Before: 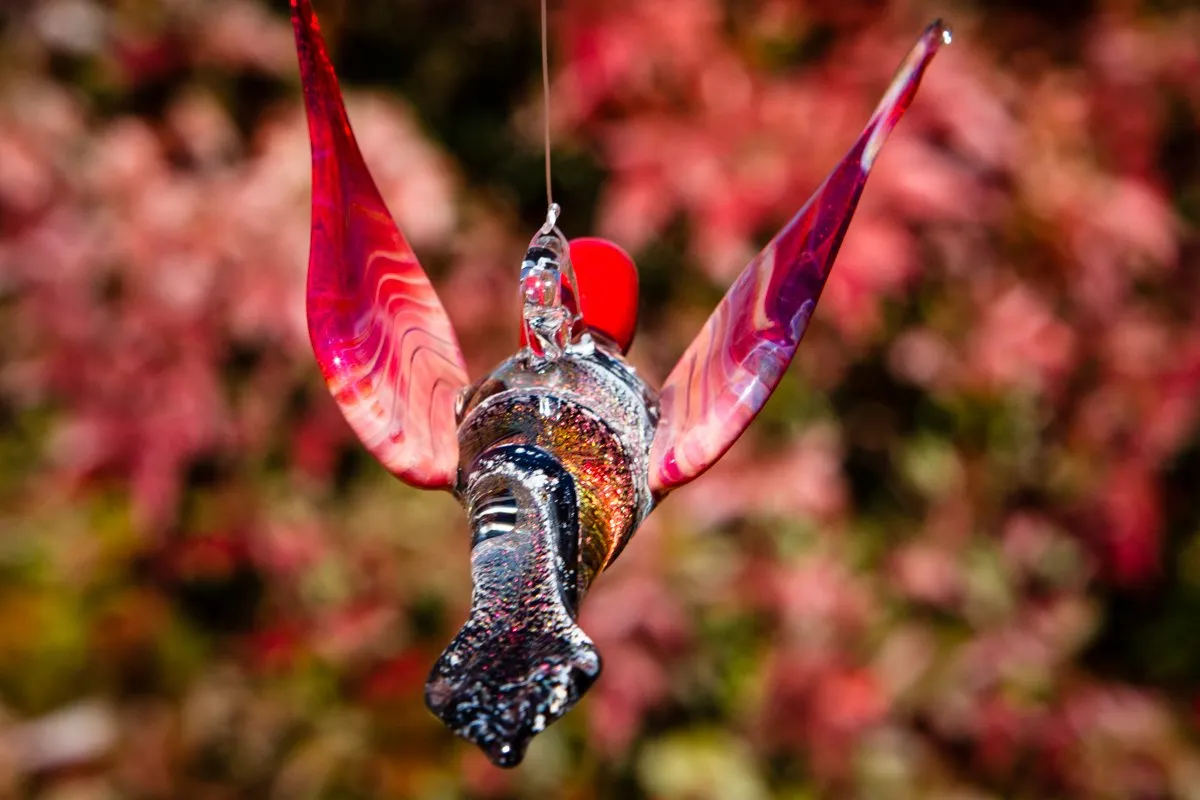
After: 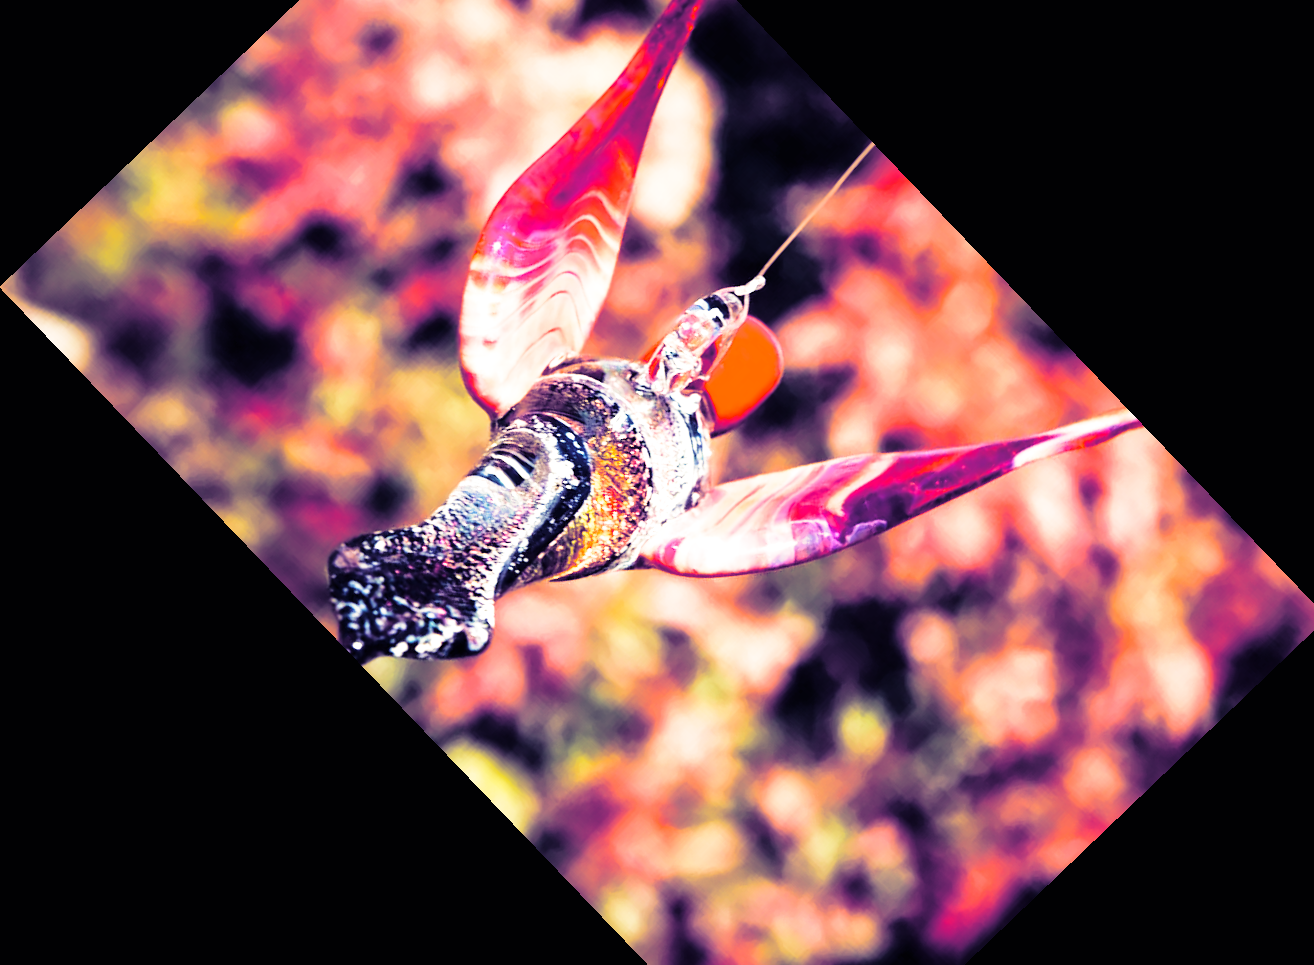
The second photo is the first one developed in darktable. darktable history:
split-toning: shadows › hue 242.67°, shadows › saturation 0.733, highlights › hue 45.33°, highlights › saturation 0.667, balance -53.304, compress 21.15%
exposure: black level correction 0, exposure 0.9 EV, compensate highlight preservation false
rotate and perspective: rotation -3.52°, crop left 0.036, crop right 0.964, crop top 0.081, crop bottom 0.919
velvia: on, module defaults
crop and rotate: angle -46.26°, top 16.234%, right 0.912%, bottom 11.704%
base curve: curves: ch0 [(0, 0) (0.028, 0.03) (0.121, 0.232) (0.46, 0.748) (0.859, 0.968) (1, 1)], preserve colors none
